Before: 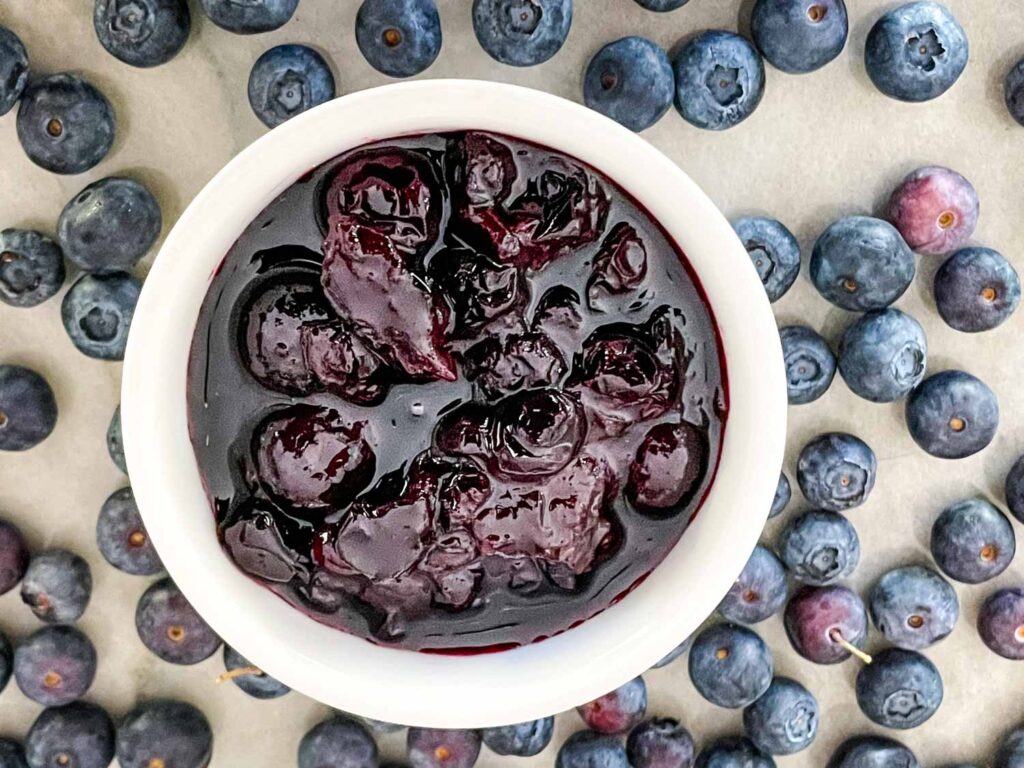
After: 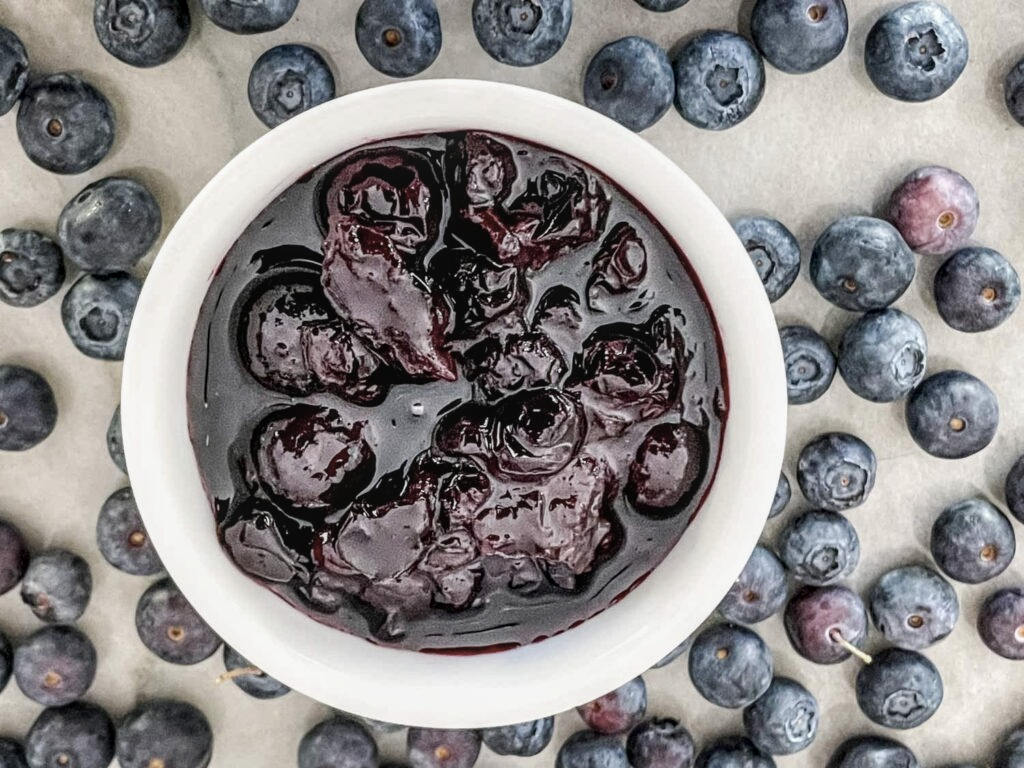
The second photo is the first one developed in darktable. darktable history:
local contrast: on, module defaults
exposure: black level correction 0.001, compensate highlight preservation false
contrast brightness saturation: contrast -0.059, saturation -0.416
